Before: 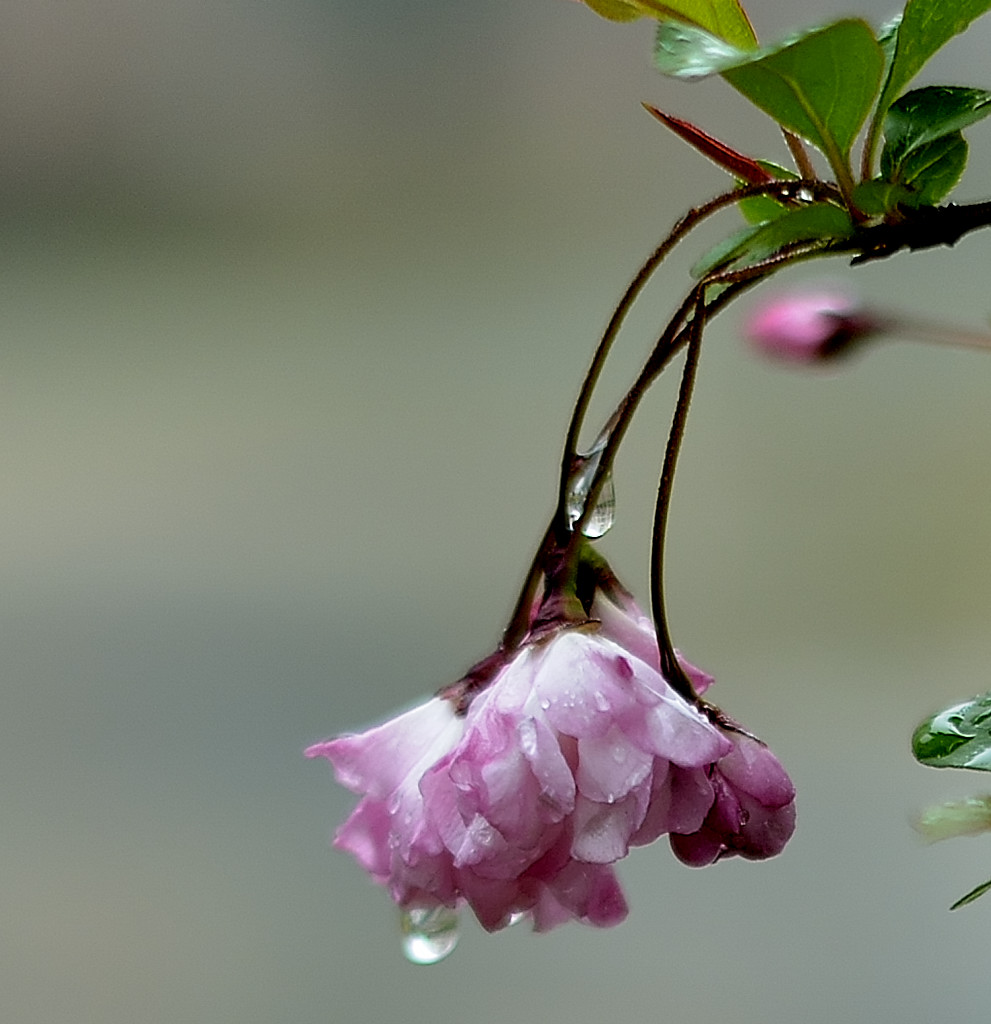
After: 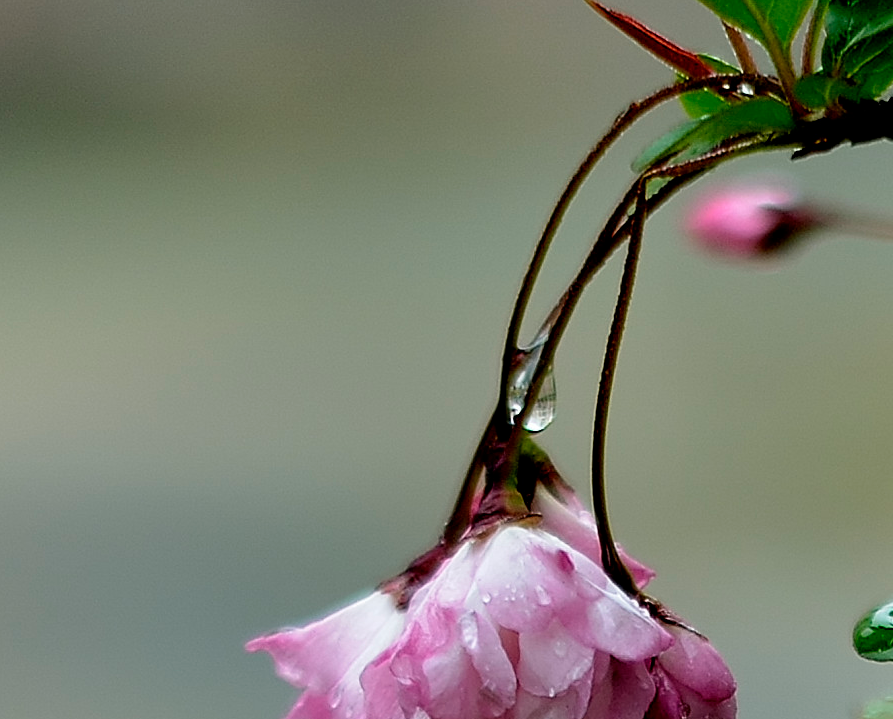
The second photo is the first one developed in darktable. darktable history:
crop: left 6.02%, top 10.414%, right 3.785%, bottom 19.323%
